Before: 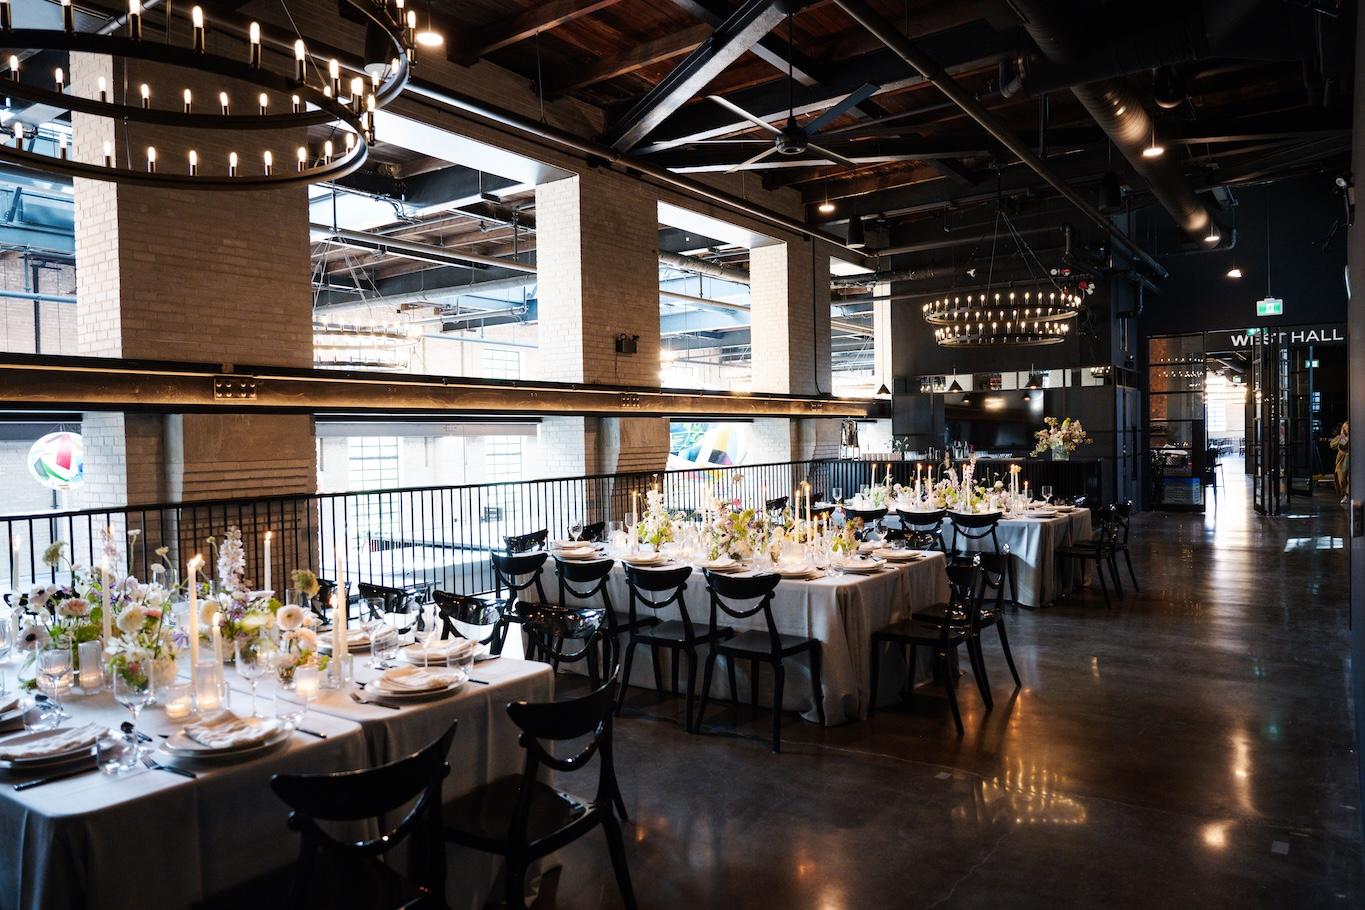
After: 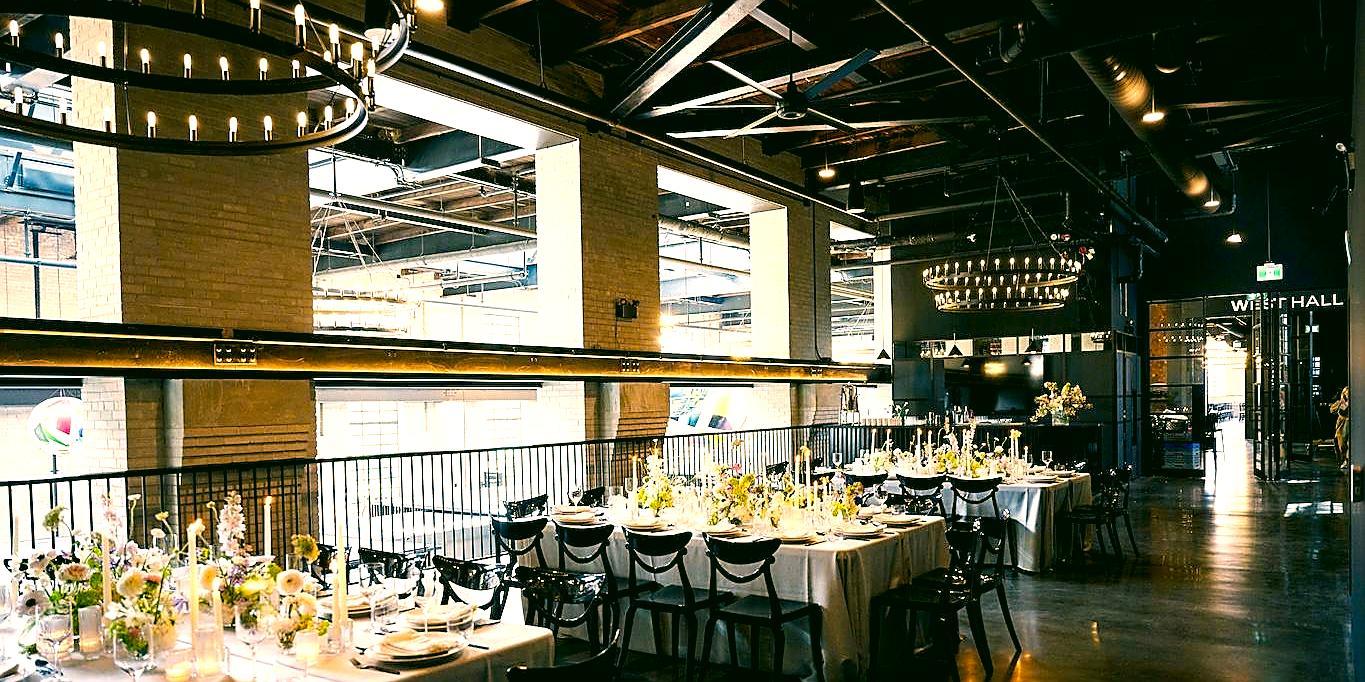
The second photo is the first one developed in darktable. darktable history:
color correction: highlights a* 5.3, highlights b* 24.26, shadows a* -15.58, shadows b* 4.02
crop: top 3.857%, bottom 21.132%
exposure: exposure 0.6 EV, compensate highlight preservation false
sharpen: radius 1.4, amount 1.25, threshold 0.7
color balance rgb: shadows lift › chroma 2%, shadows lift › hue 217.2°, power › chroma 0.25%, power › hue 60°, highlights gain › chroma 1.5%, highlights gain › hue 309.6°, global offset › luminance -0.5%, perceptual saturation grading › global saturation 15%, global vibrance 20%
